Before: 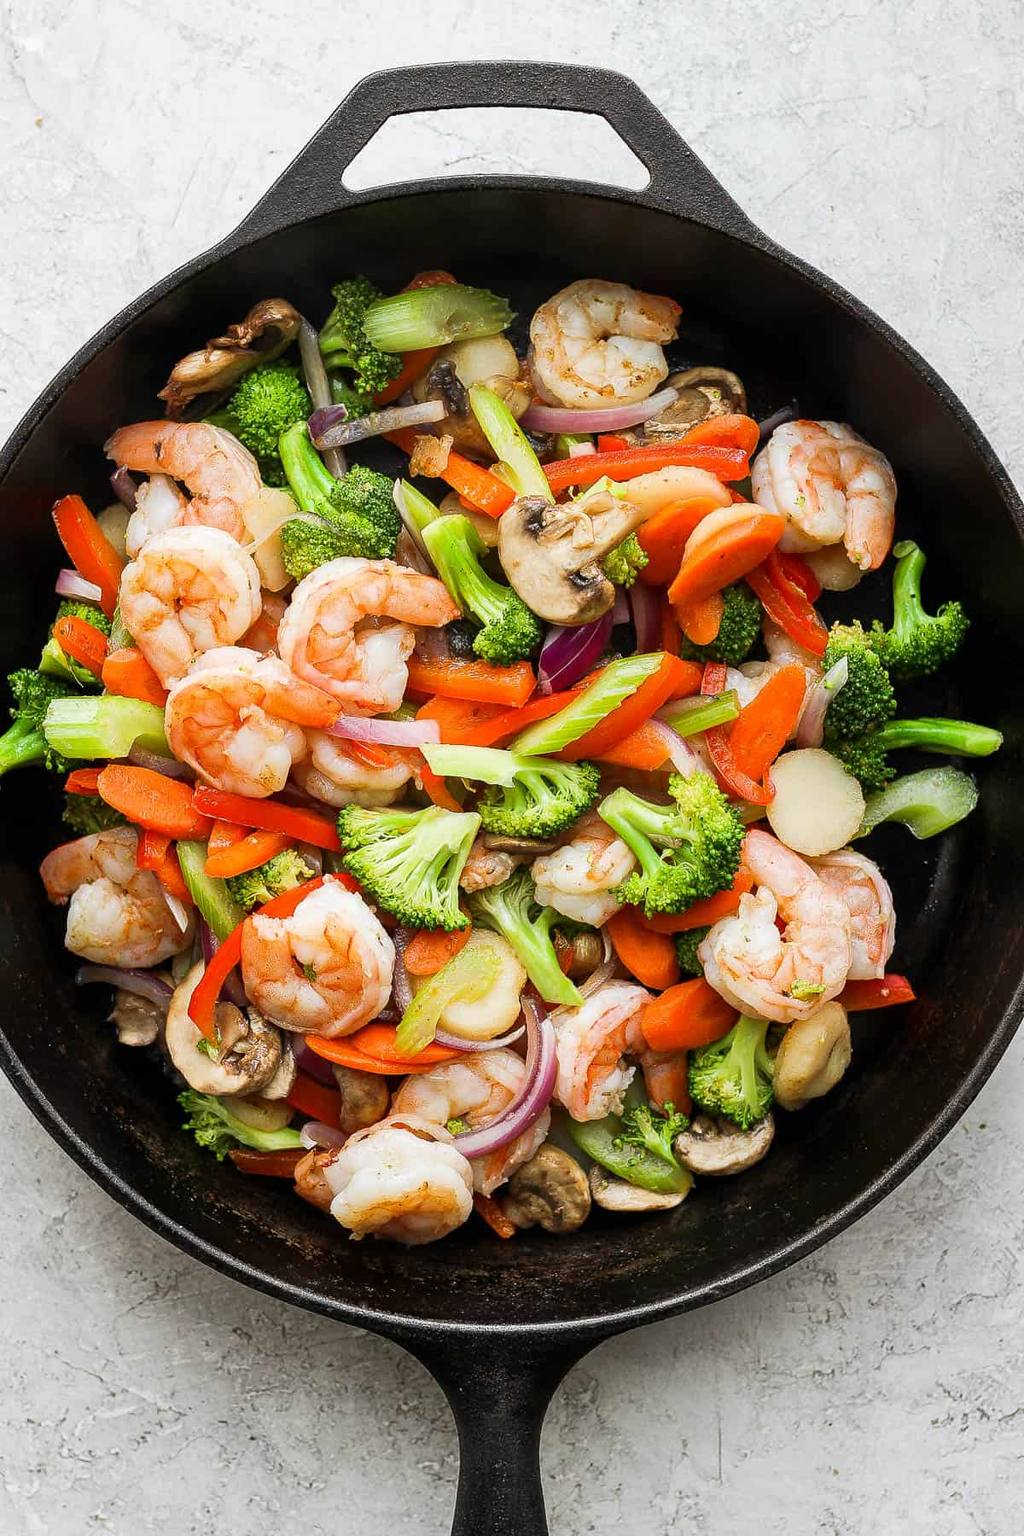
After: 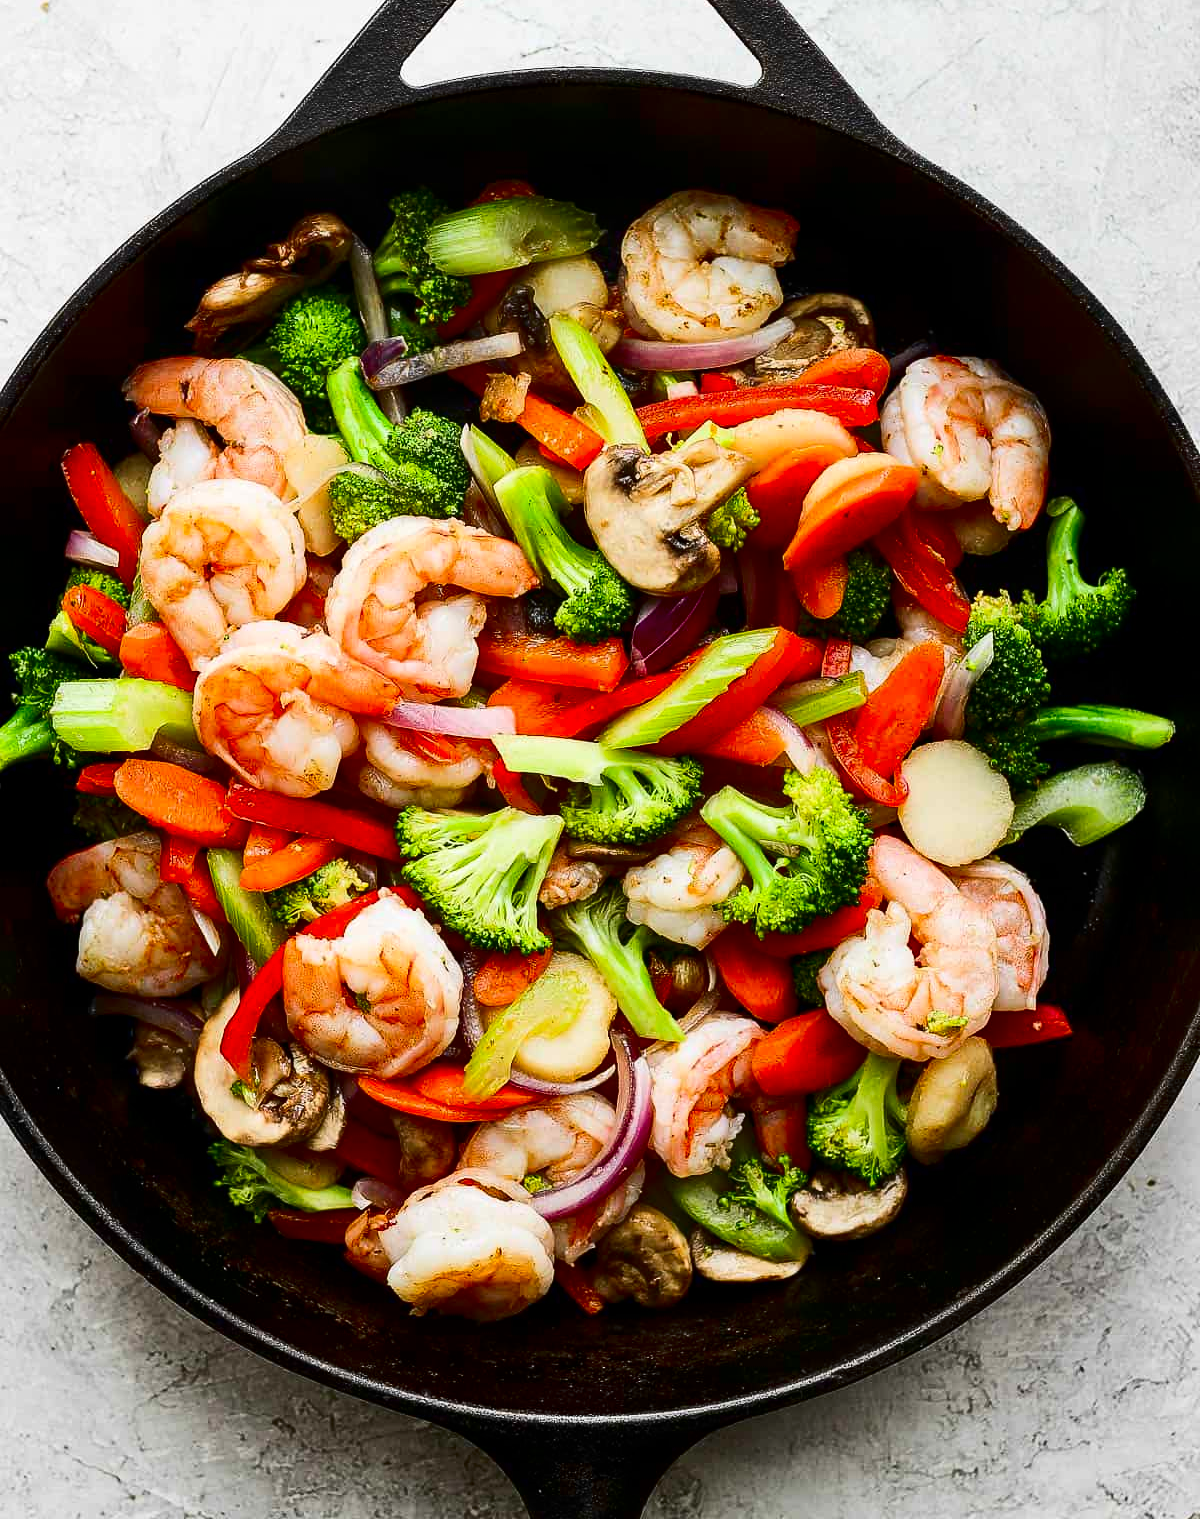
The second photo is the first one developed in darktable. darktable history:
crop: top 7.62%, bottom 7.969%
contrast brightness saturation: contrast 0.223, brightness -0.187, saturation 0.238
